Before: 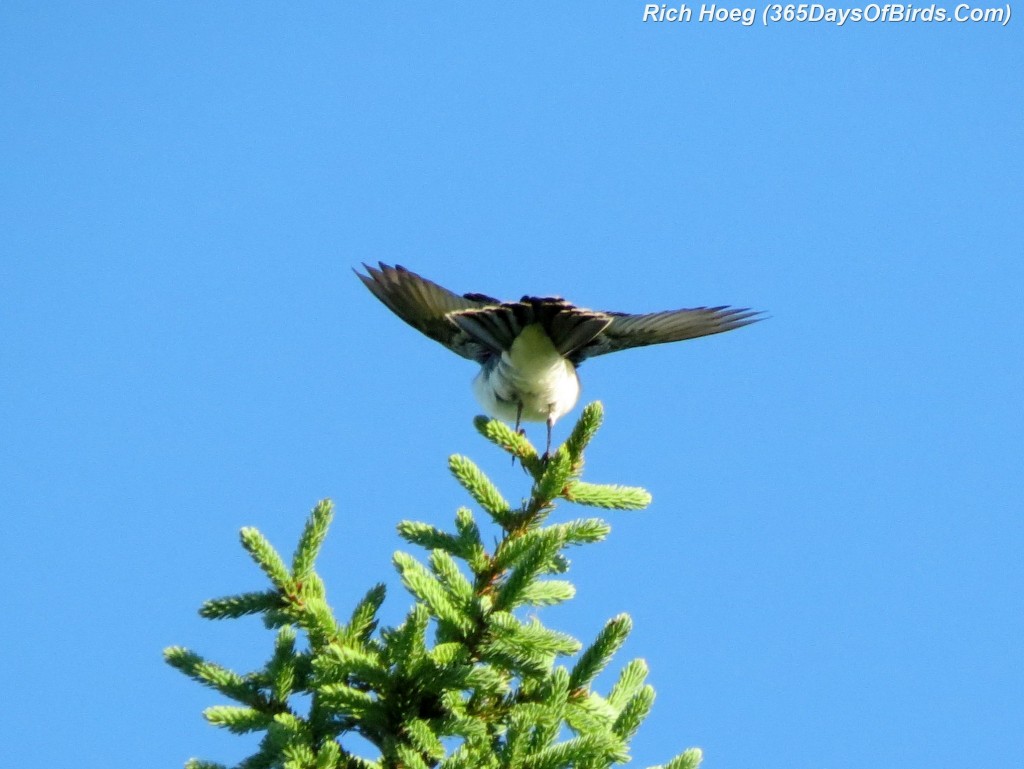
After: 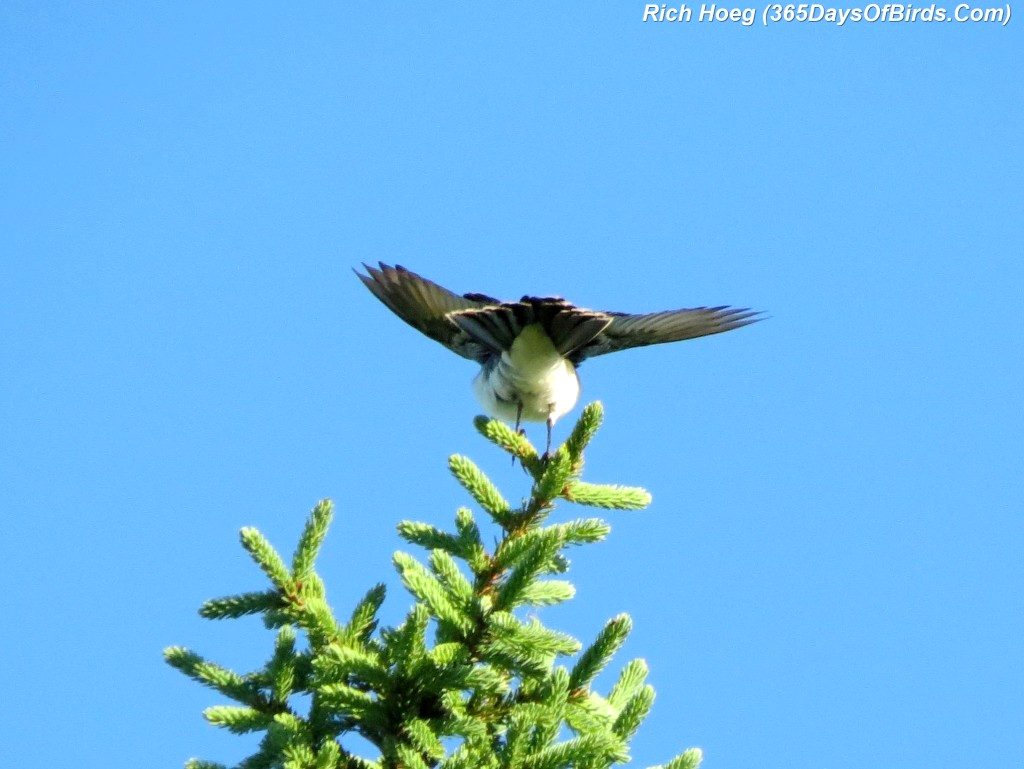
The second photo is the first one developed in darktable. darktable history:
exposure: exposure 0.211 EV, compensate exposure bias true, compensate highlight preservation false
